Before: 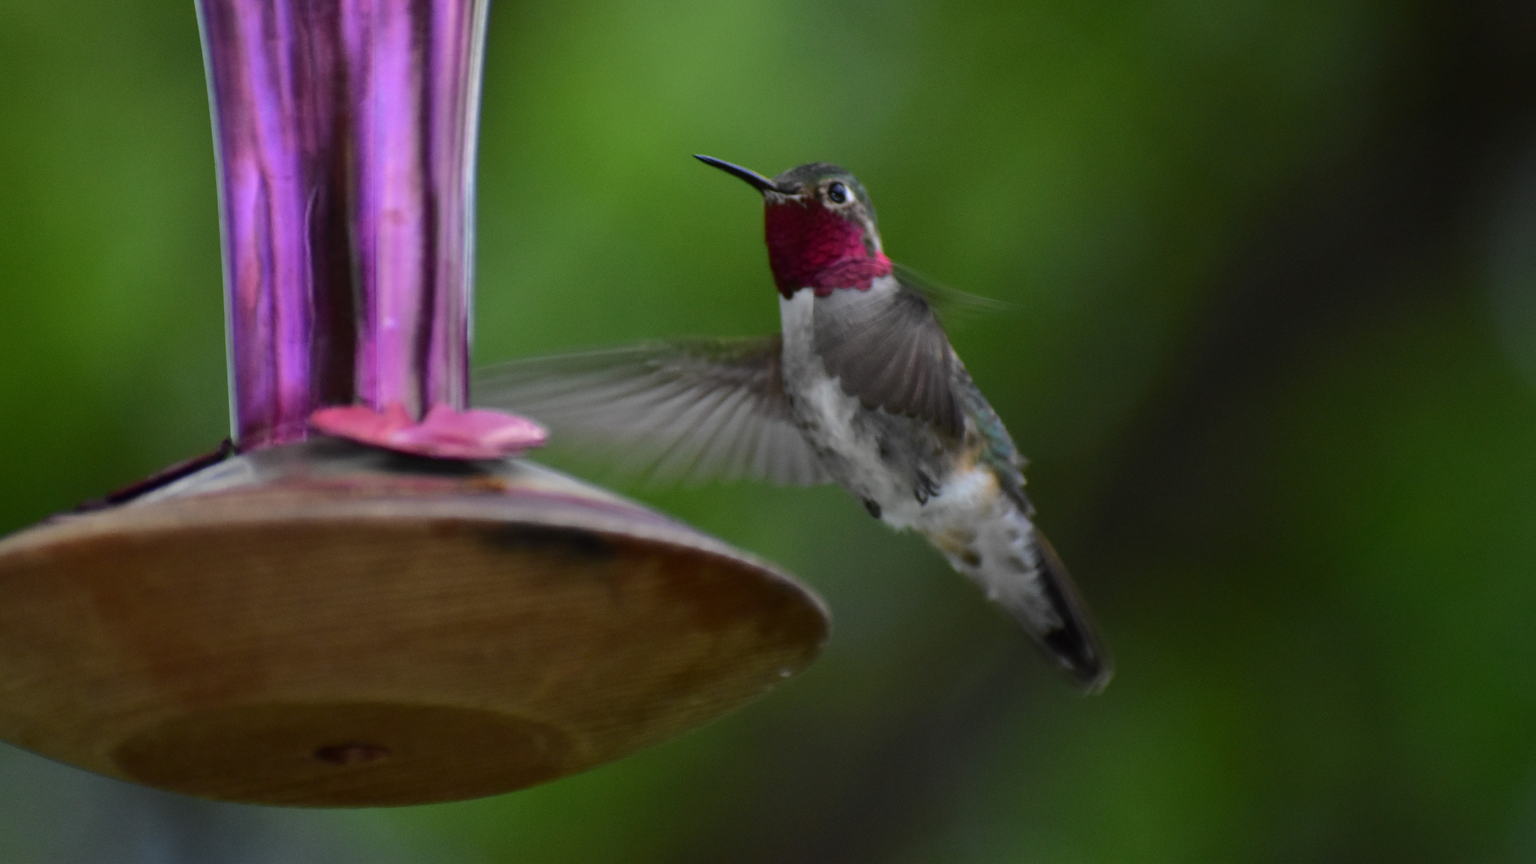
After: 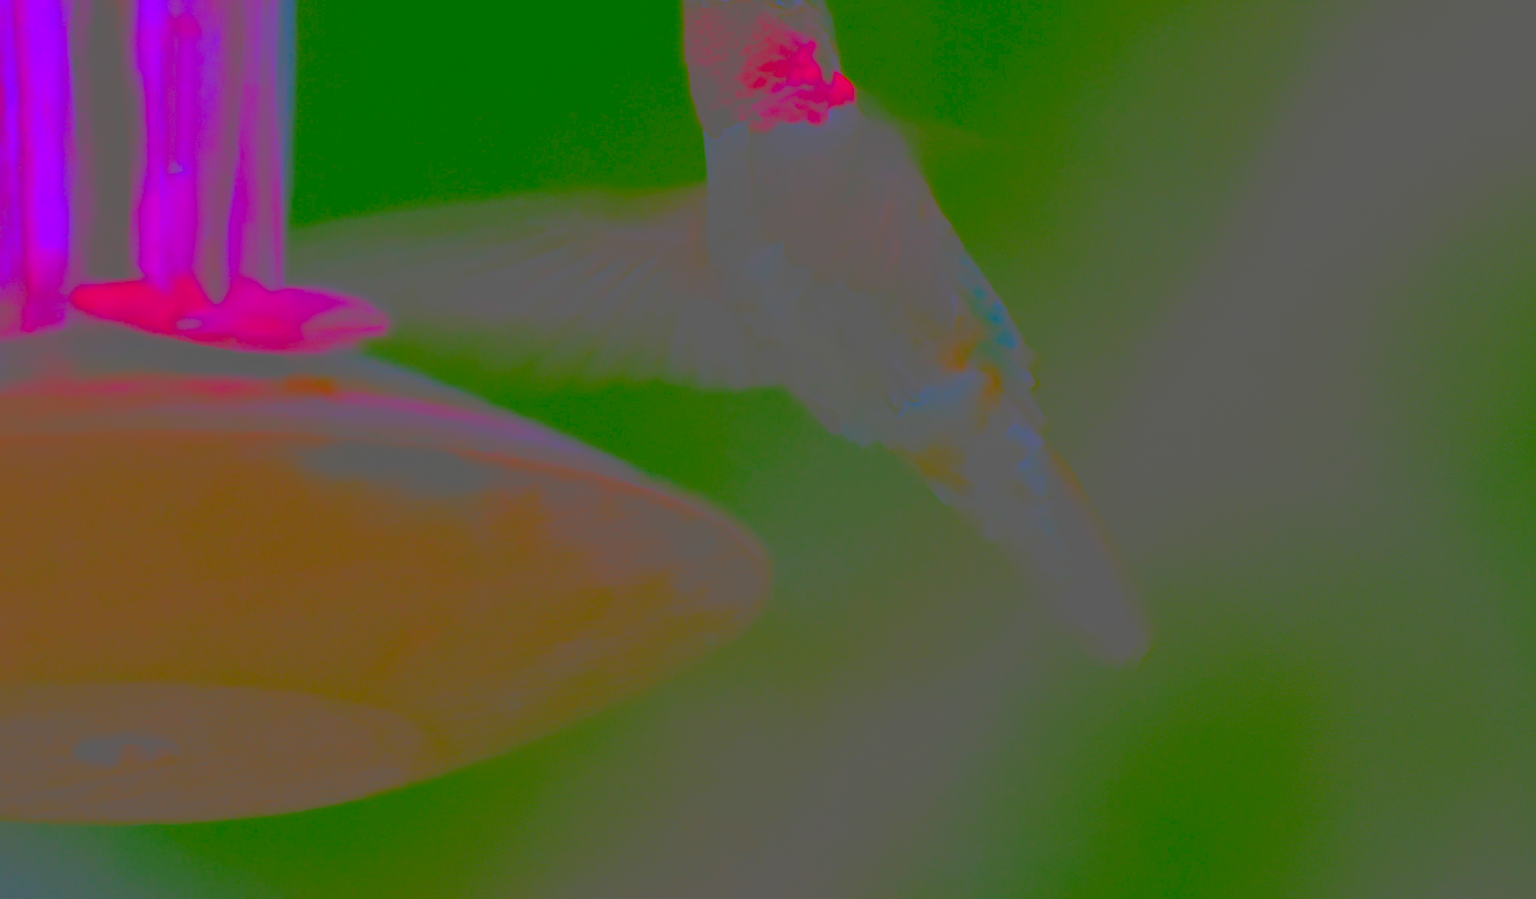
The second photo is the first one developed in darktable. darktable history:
color balance rgb: global offset › luminance 0.498%, global offset › hue 169.15°, perceptual saturation grading › global saturation 0.352%, global vibrance 20%
sharpen: radius 3.156, amount 1.734
crop: left 16.859%, top 22.892%, right 9.068%
tone equalizer: on, module defaults
contrast brightness saturation: contrast -0.981, brightness -0.17, saturation 0.733
exposure: black level correction 0.001, exposure 0.498 EV, compensate highlight preservation false
shadows and highlights: shadows 24.39, highlights -77.55, soften with gaussian
filmic rgb: black relative exposure -5.02 EV, white relative exposure 3.21 EV, hardness 3.45, contrast 1.192, highlights saturation mix -30.63%
